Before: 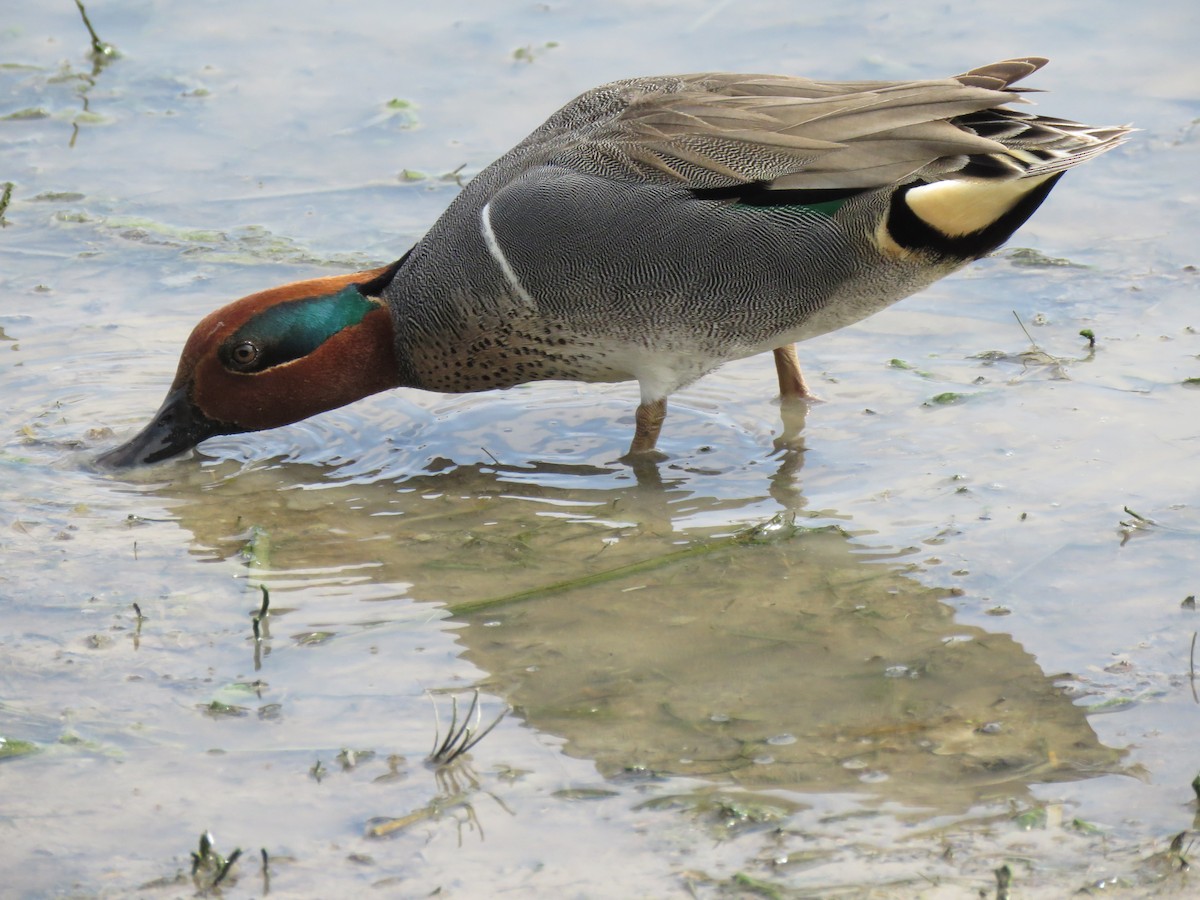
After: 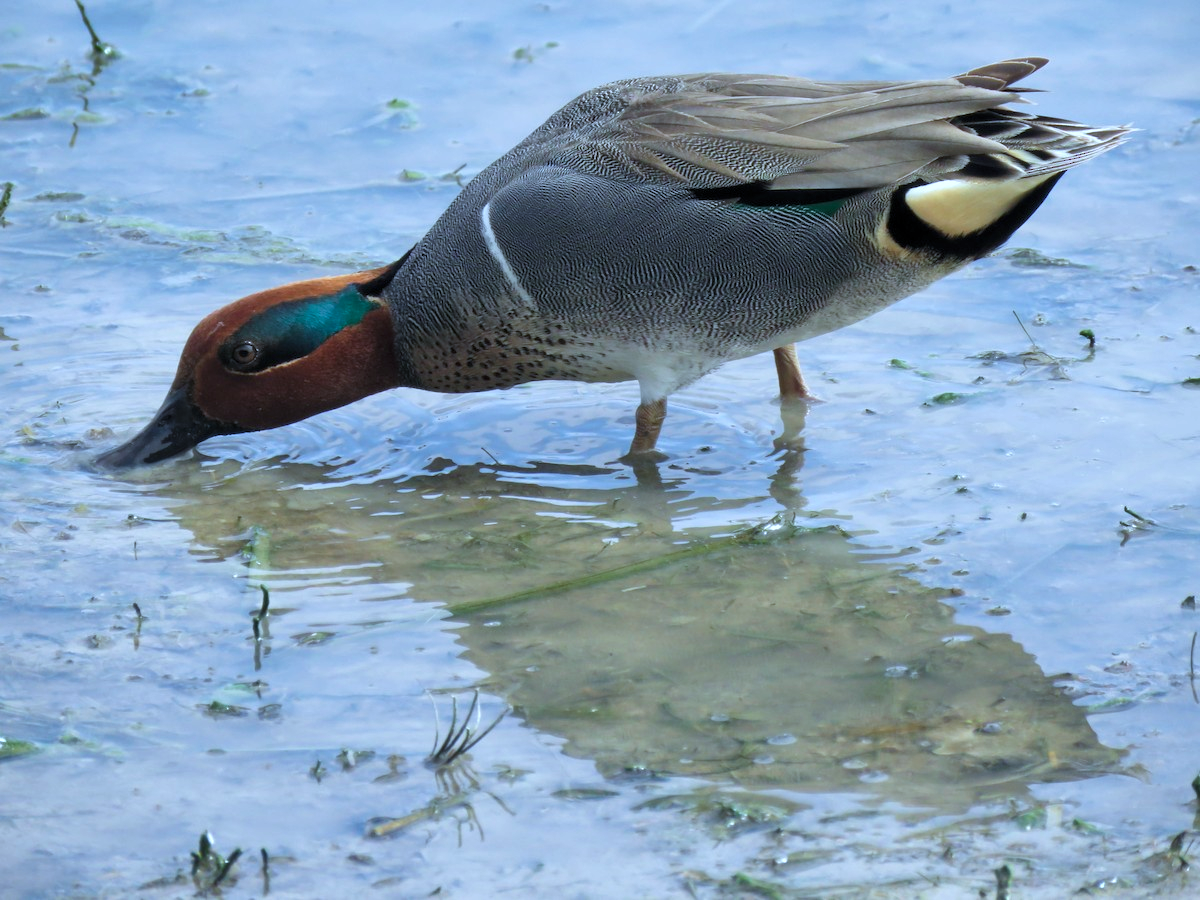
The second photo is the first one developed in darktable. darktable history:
tone equalizer: edges refinement/feathering 500, mask exposure compensation -1.57 EV, preserve details no
color calibration: illuminant custom, x 0.389, y 0.387, temperature 3809.42 K
velvia: strength 14.52%
shadows and highlights: shadows 49.34, highlights -41.01, soften with gaussian
levels: levels [0.026, 0.507, 0.987]
